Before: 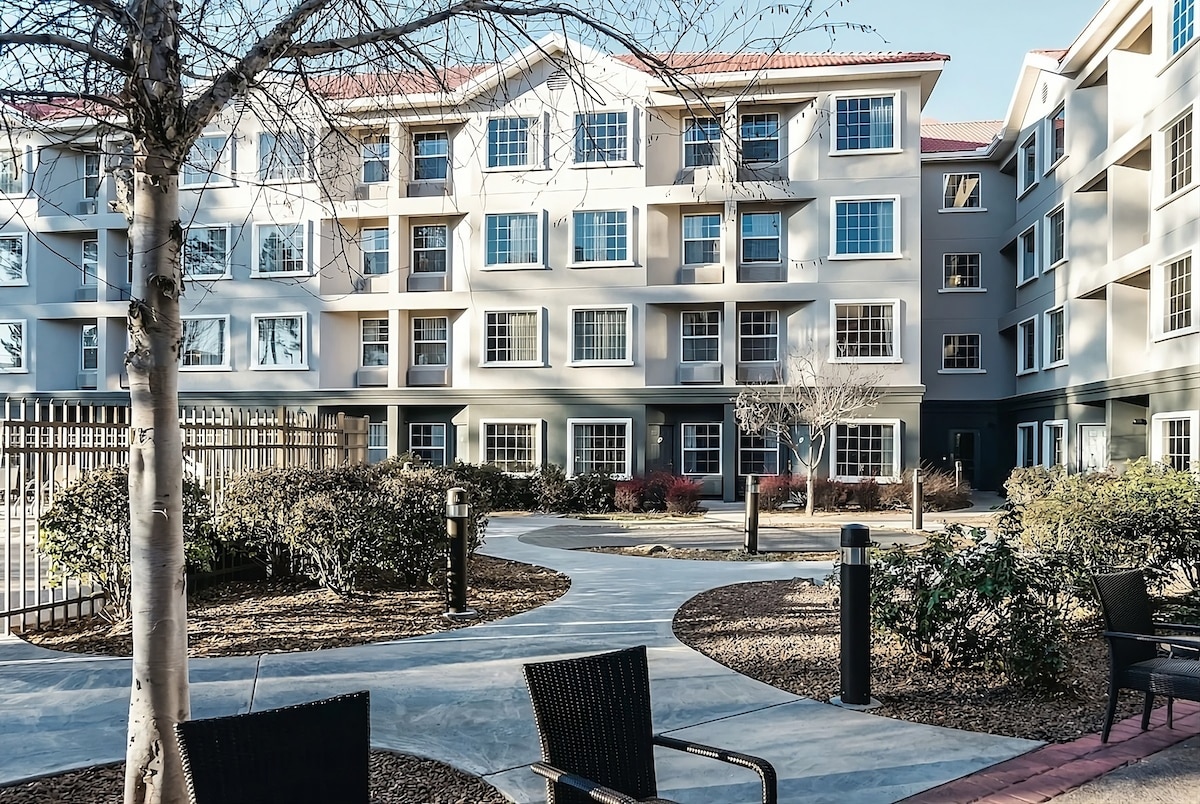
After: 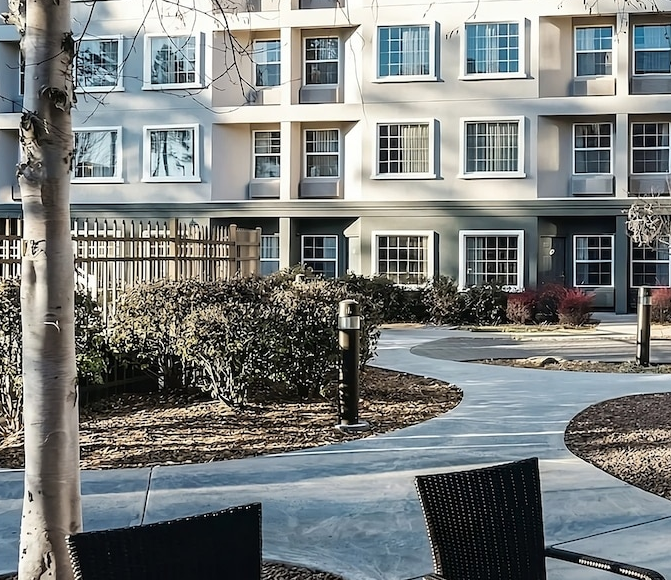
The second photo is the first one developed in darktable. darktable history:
crop: left 9.073%, top 23.442%, right 34.935%, bottom 4.383%
levels: black 8.5%
